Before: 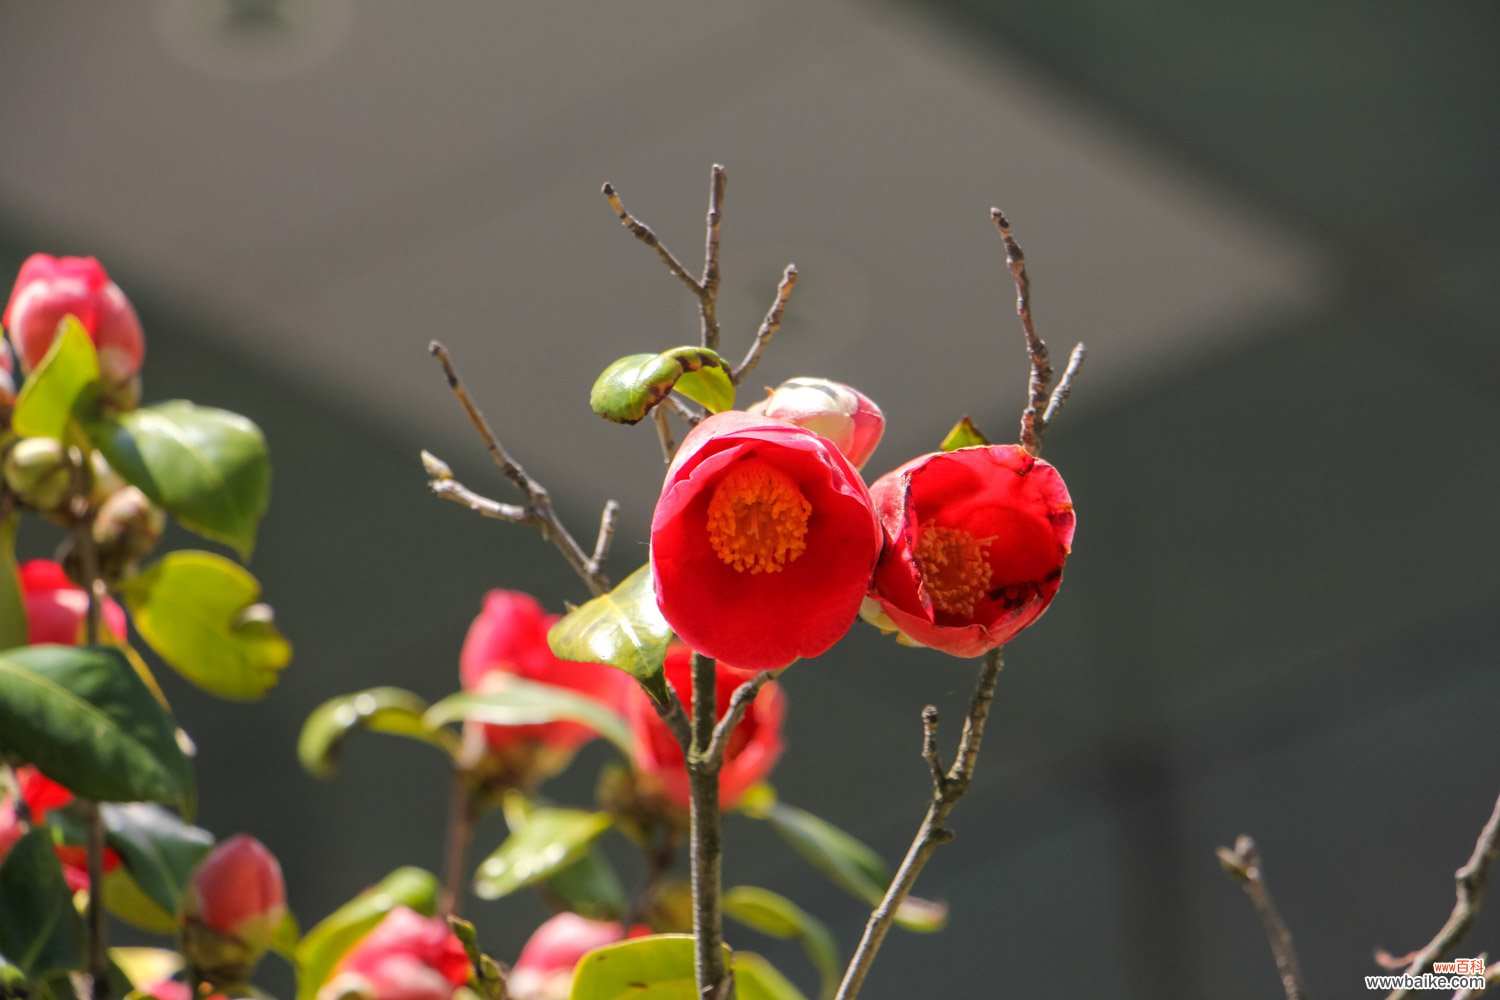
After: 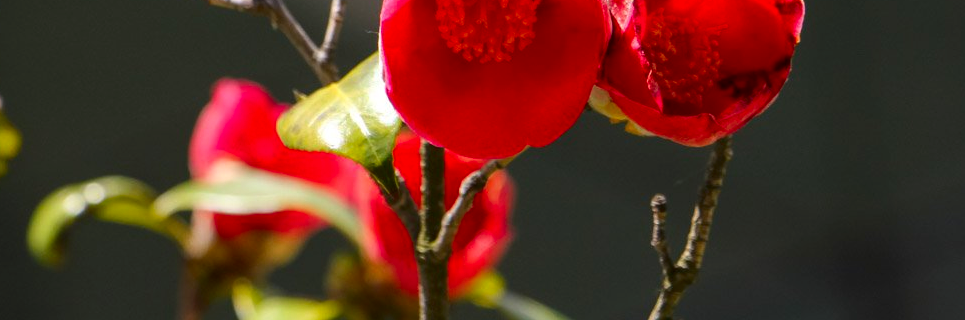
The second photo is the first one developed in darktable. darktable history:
crop: left 18.091%, top 51.13%, right 17.525%, bottom 16.85%
contrast brightness saturation: contrast 0.12, brightness -0.12, saturation 0.2
